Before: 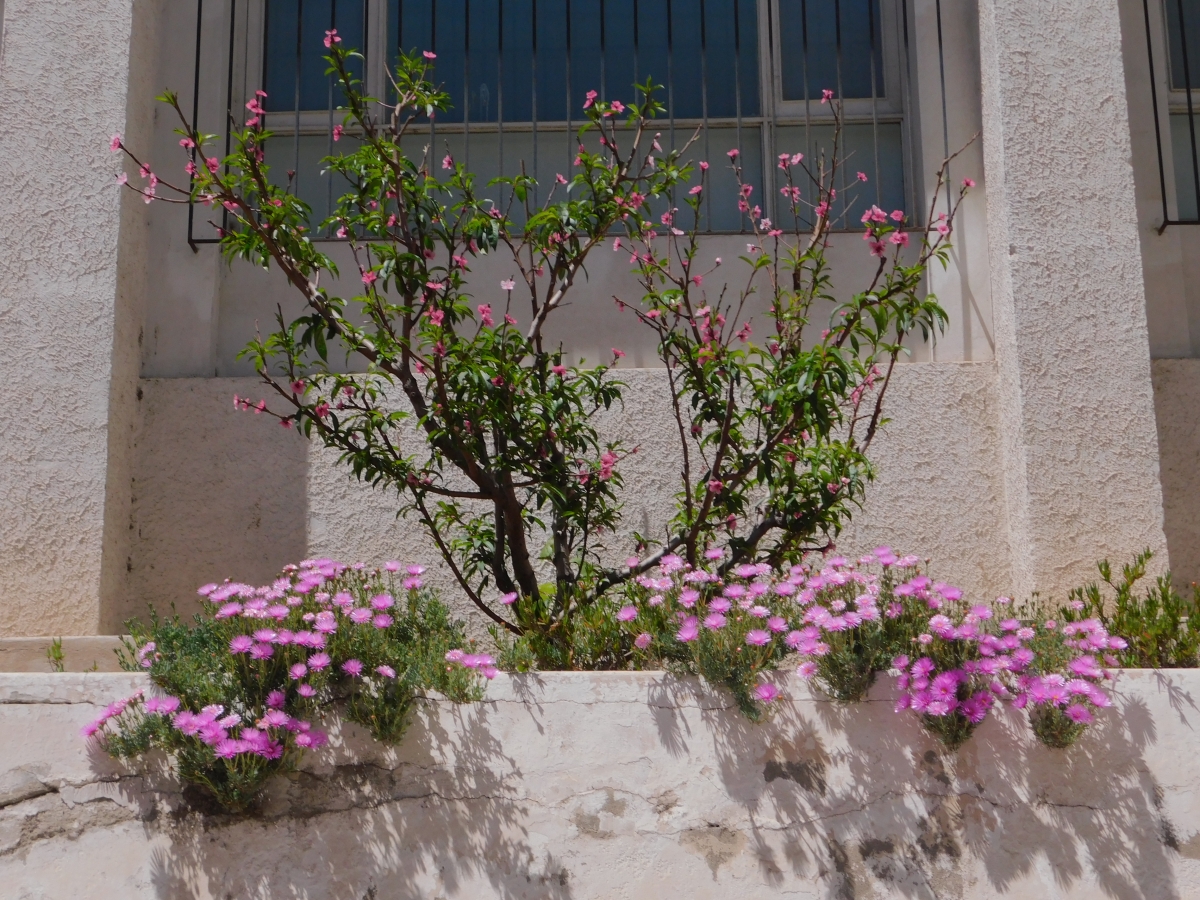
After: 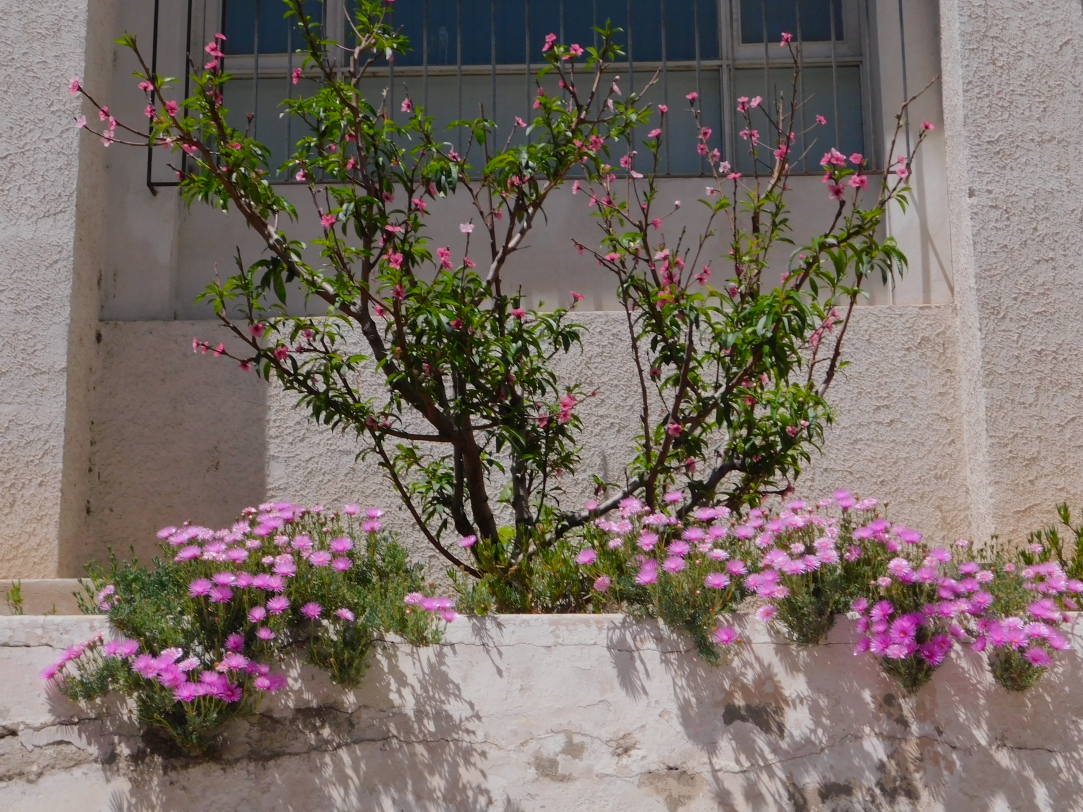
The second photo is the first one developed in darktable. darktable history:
crop: left 3.455%, top 6.349%, right 6.25%, bottom 3.333%
exposure: black level correction 0.001, exposure 0.017 EV, compensate highlight preservation false
color balance rgb: perceptual saturation grading › global saturation 18.407%, global vibrance -24.312%
